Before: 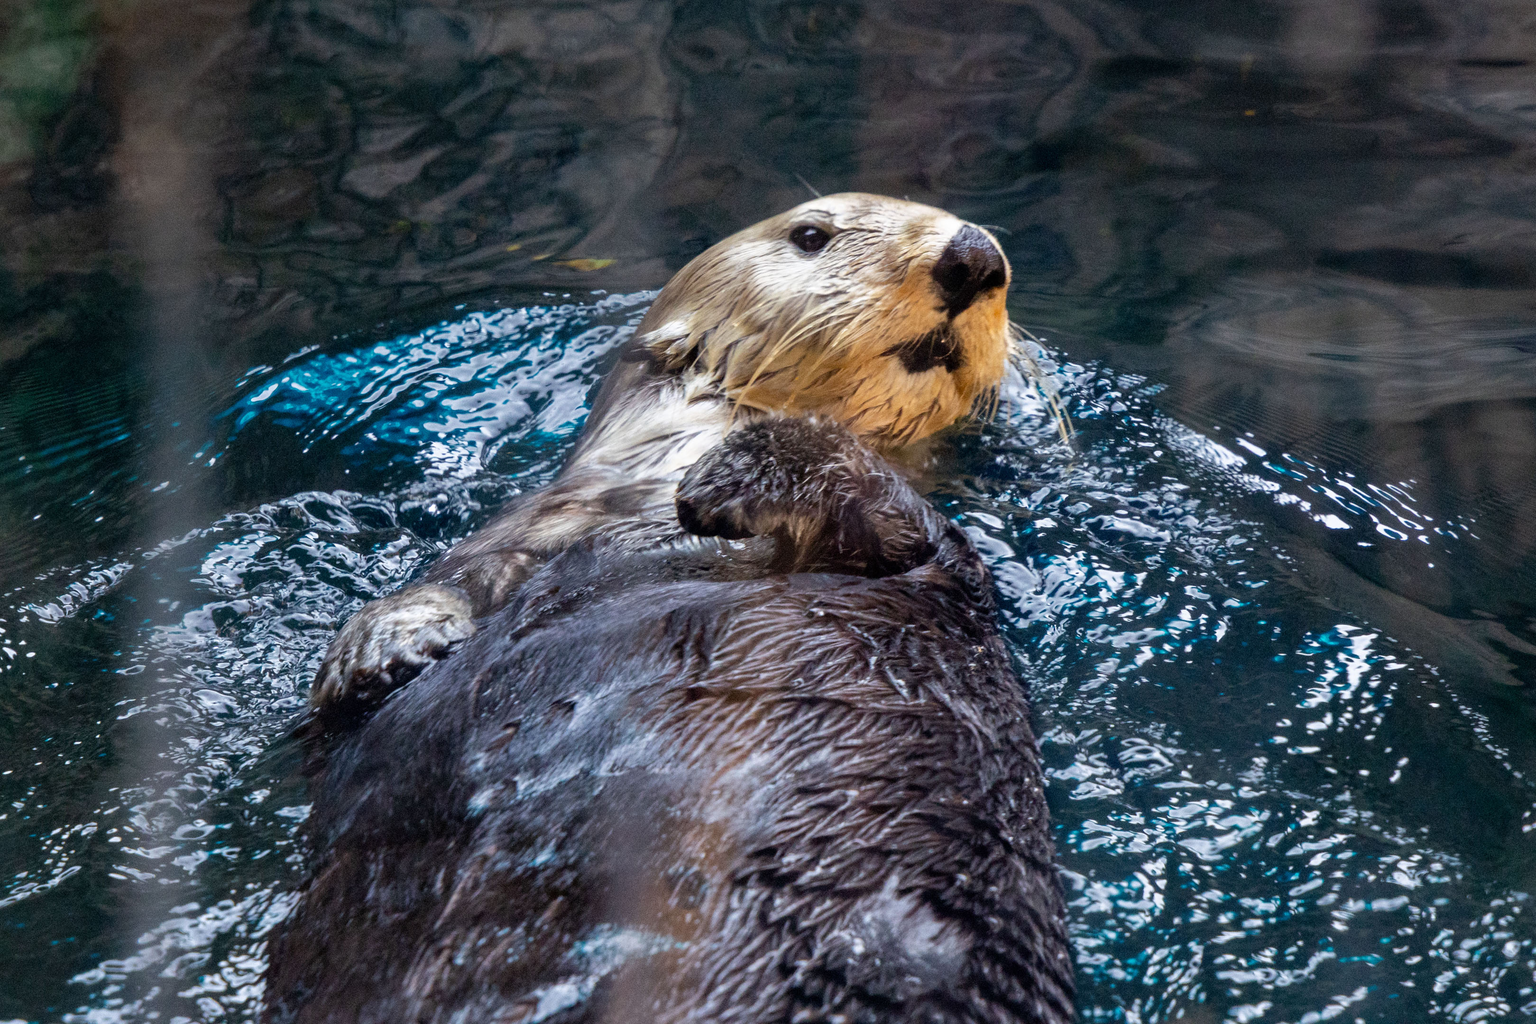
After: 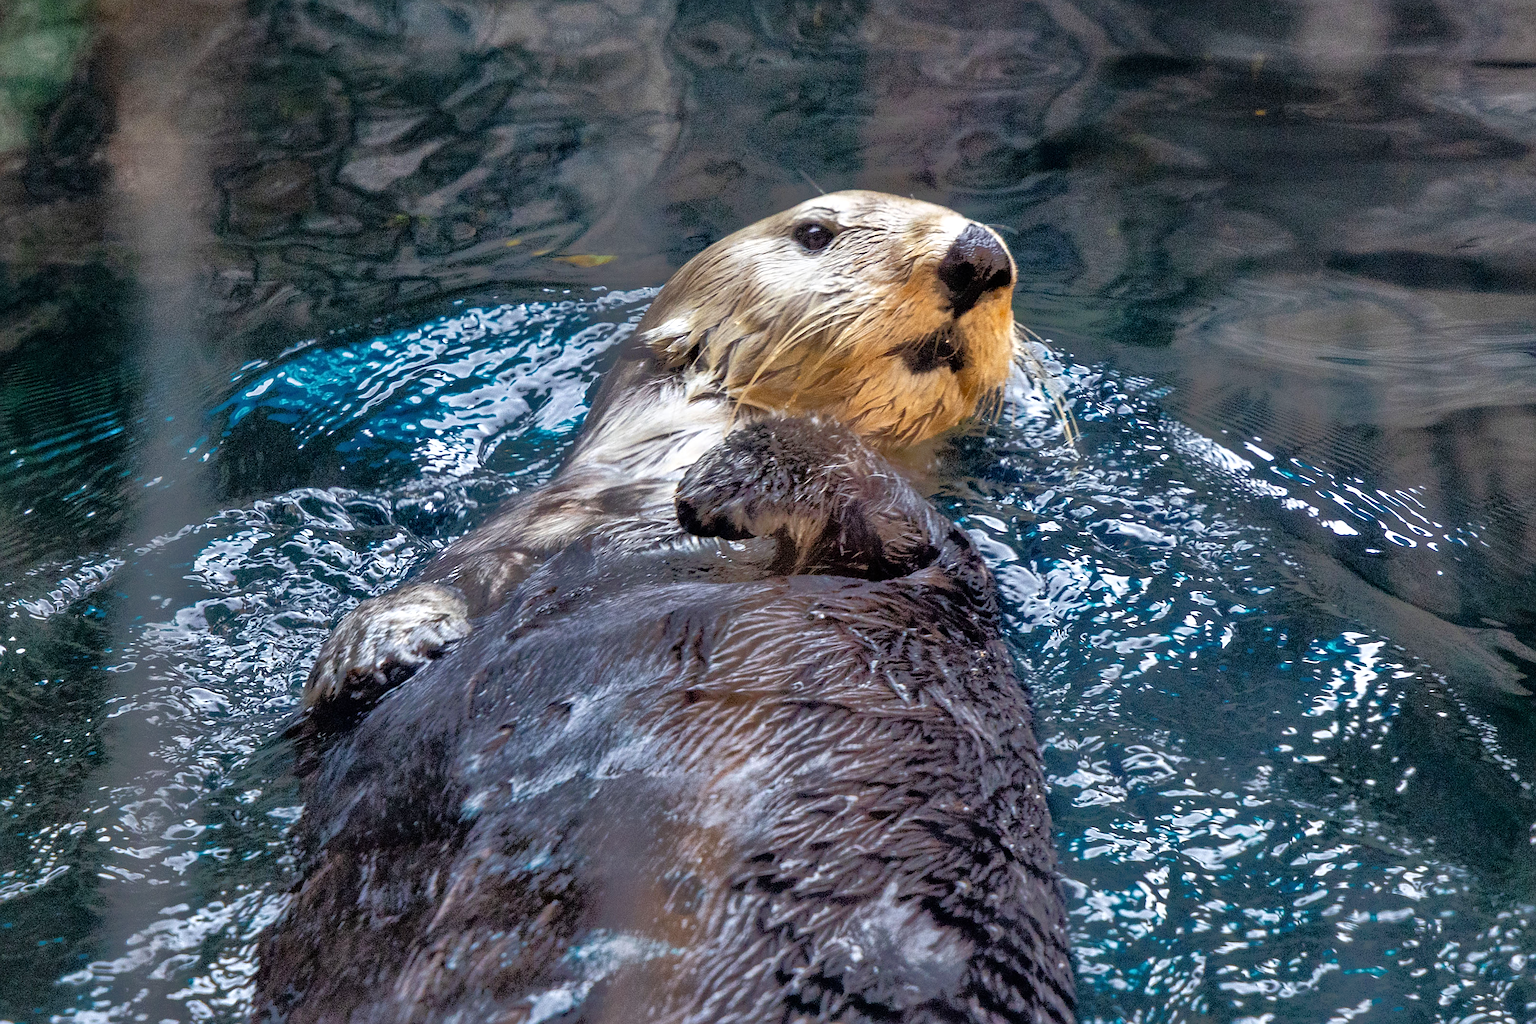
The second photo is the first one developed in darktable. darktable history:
crop and rotate: angle -0.5°
tone equalizer: -8 EV -0.528 EV, -7 EV -0.319 EV, -6 EV -0.083 EV, -5 EV 0.413 EV, -4 EV 0.985 EV, -3 EV 0.791 EV, -2 EV -0.01 EV, -1 EV 0.14 EV, +0 EV -0.012 EV, smoothing 1
sharpen: on, module defaults
